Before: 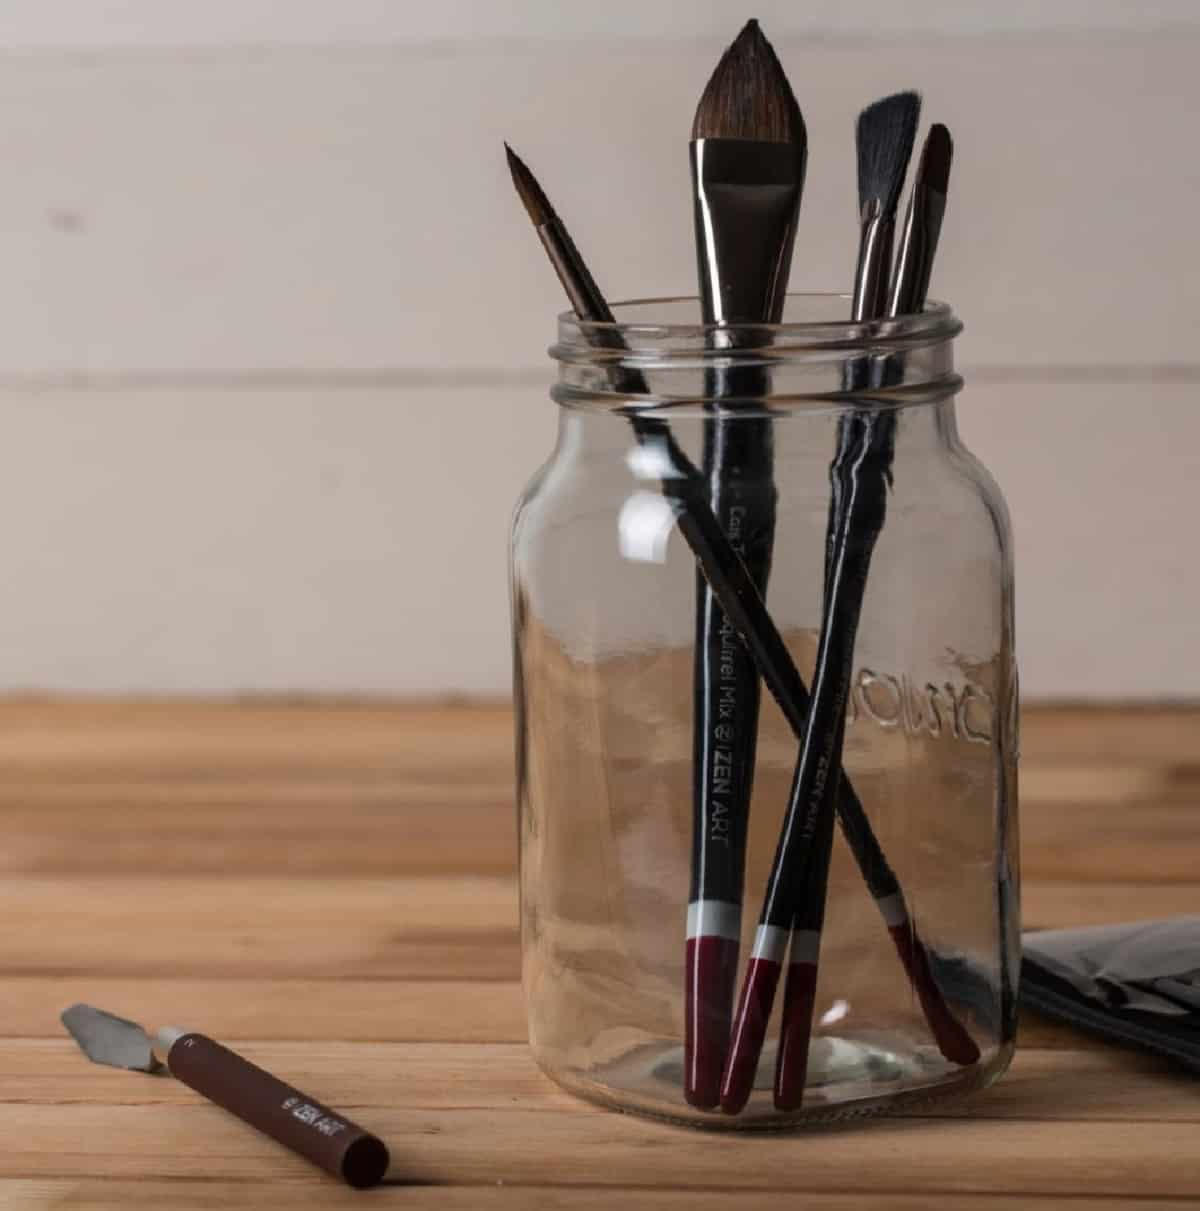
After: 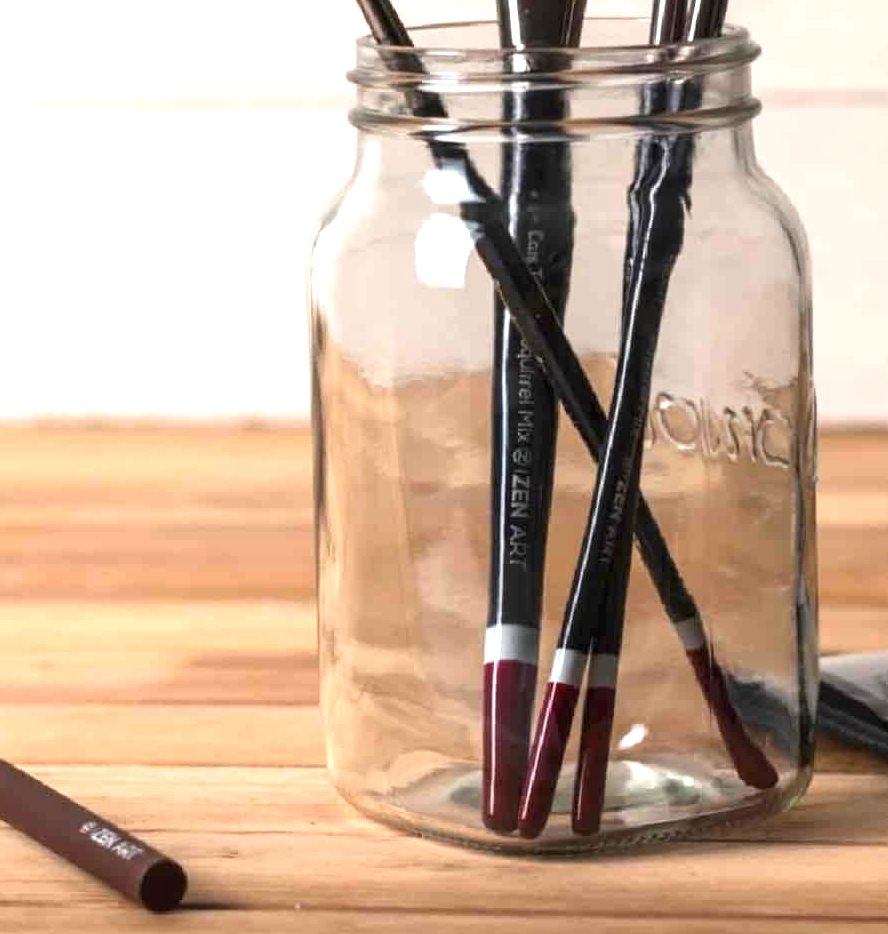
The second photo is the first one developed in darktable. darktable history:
exposure: black level correction 0, exposure 1.5 EV, compensate exposure bias true, compensate highlight preservation false
crop: left 16.871%, top 22.857%, right 9.116%
